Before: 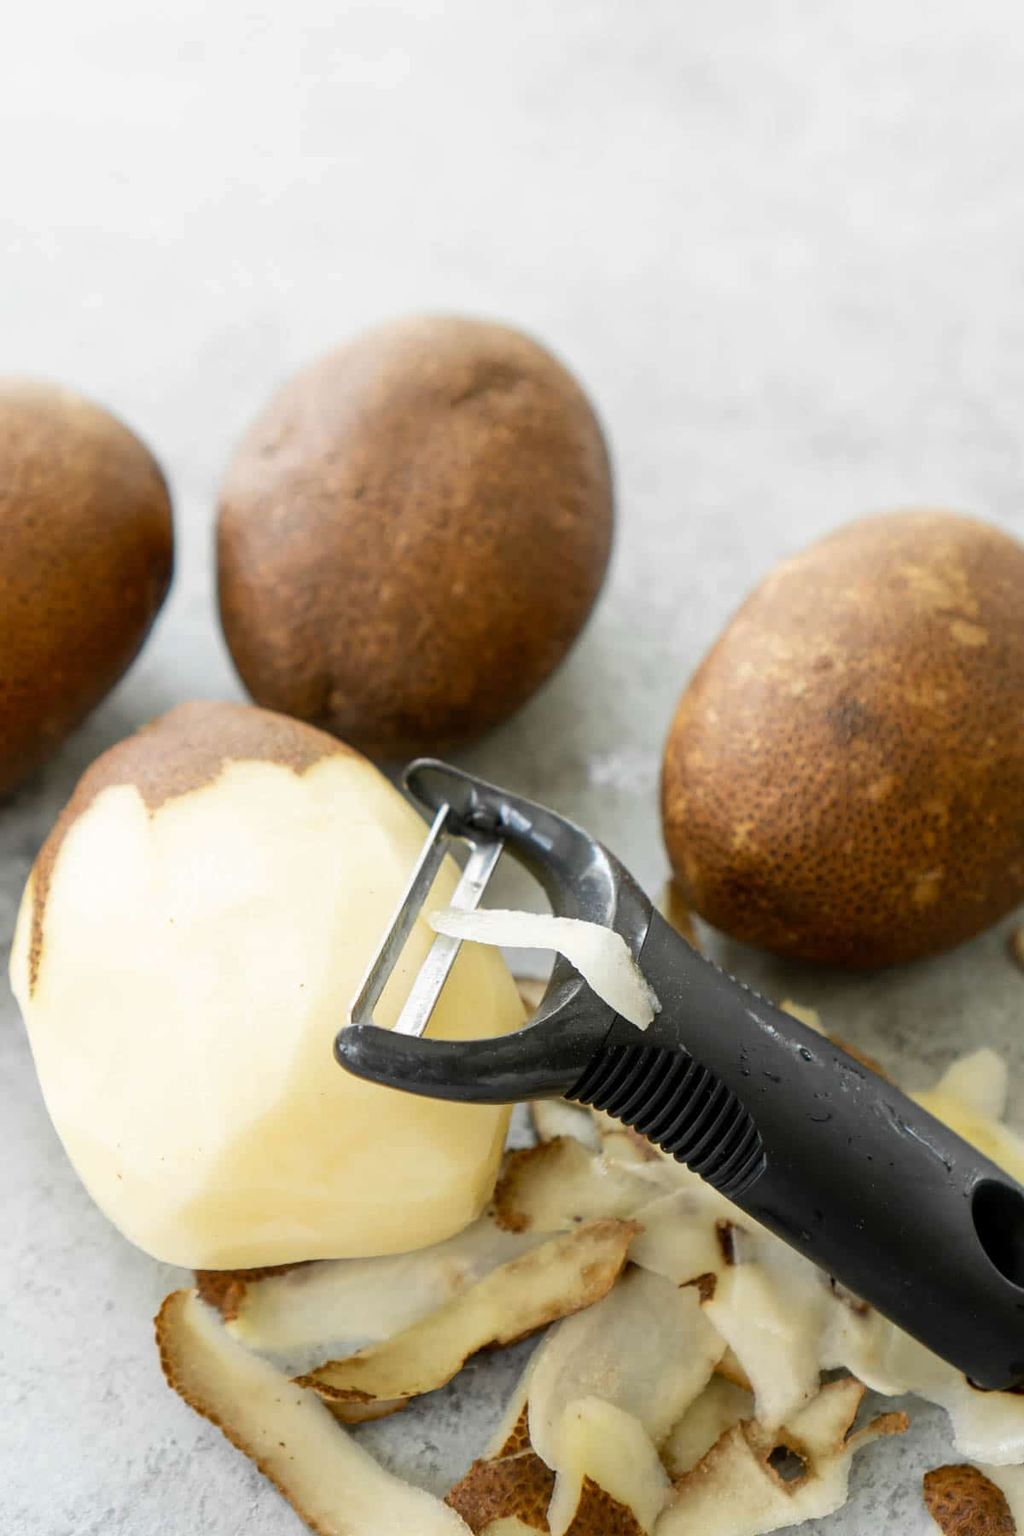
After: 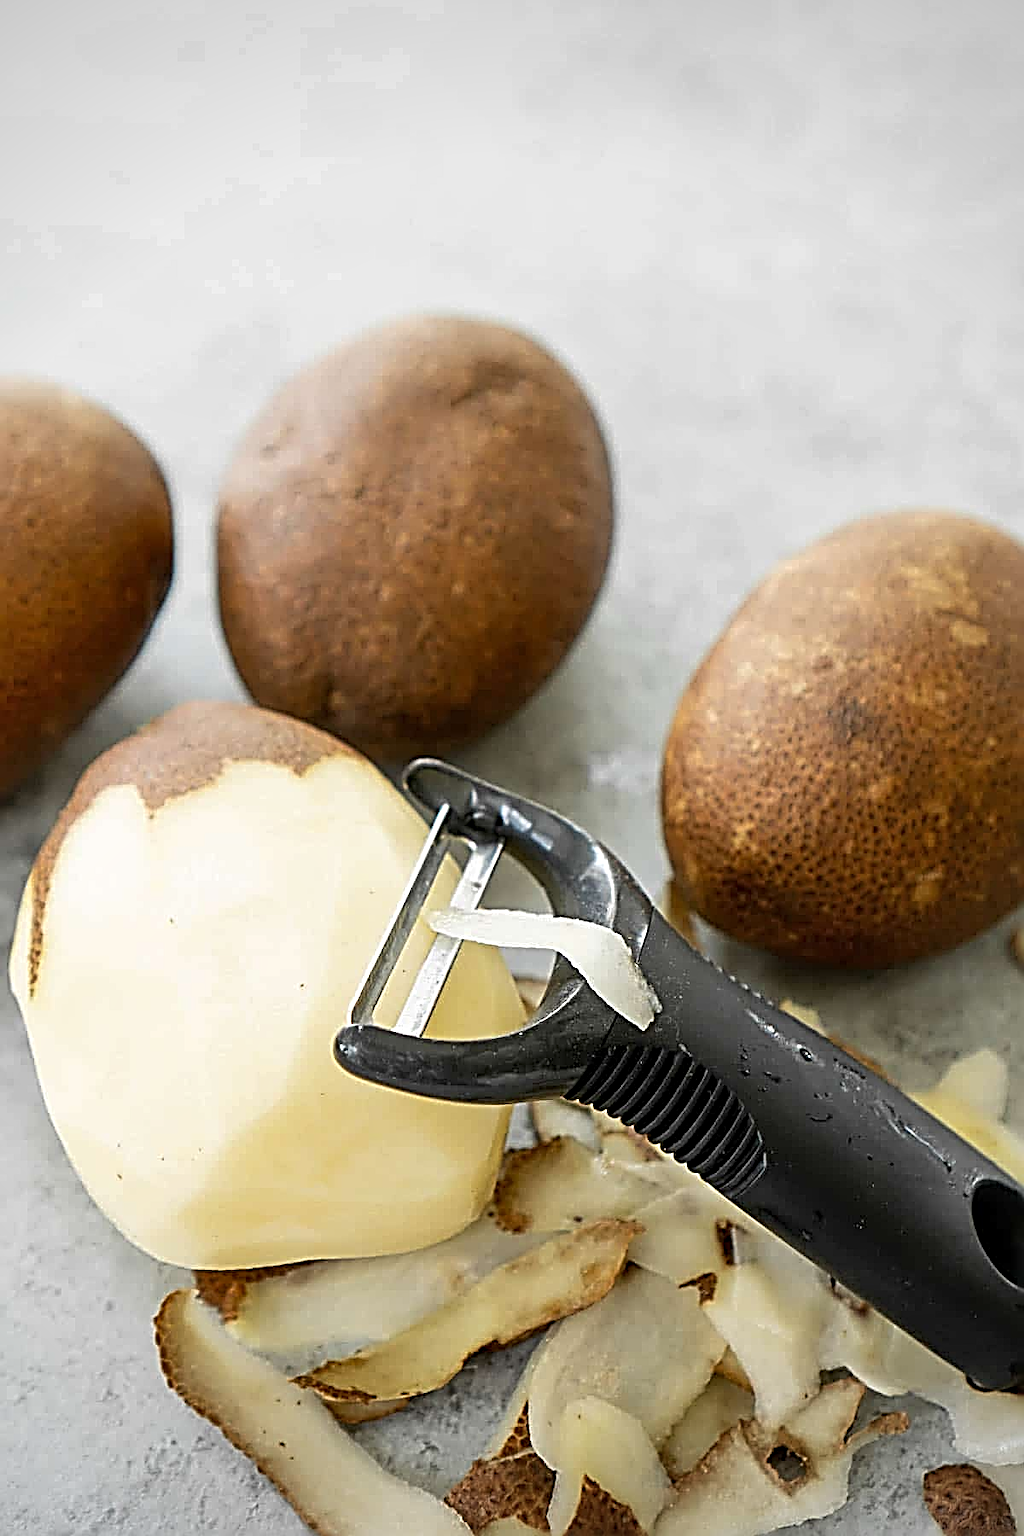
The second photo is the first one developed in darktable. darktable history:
vignetting: fall-off radius 62.72%
shadows and highlights: shadows 31.67, highlights -32.59, soften with gaussian
sharpen: radius 3.182, amount 1.716
